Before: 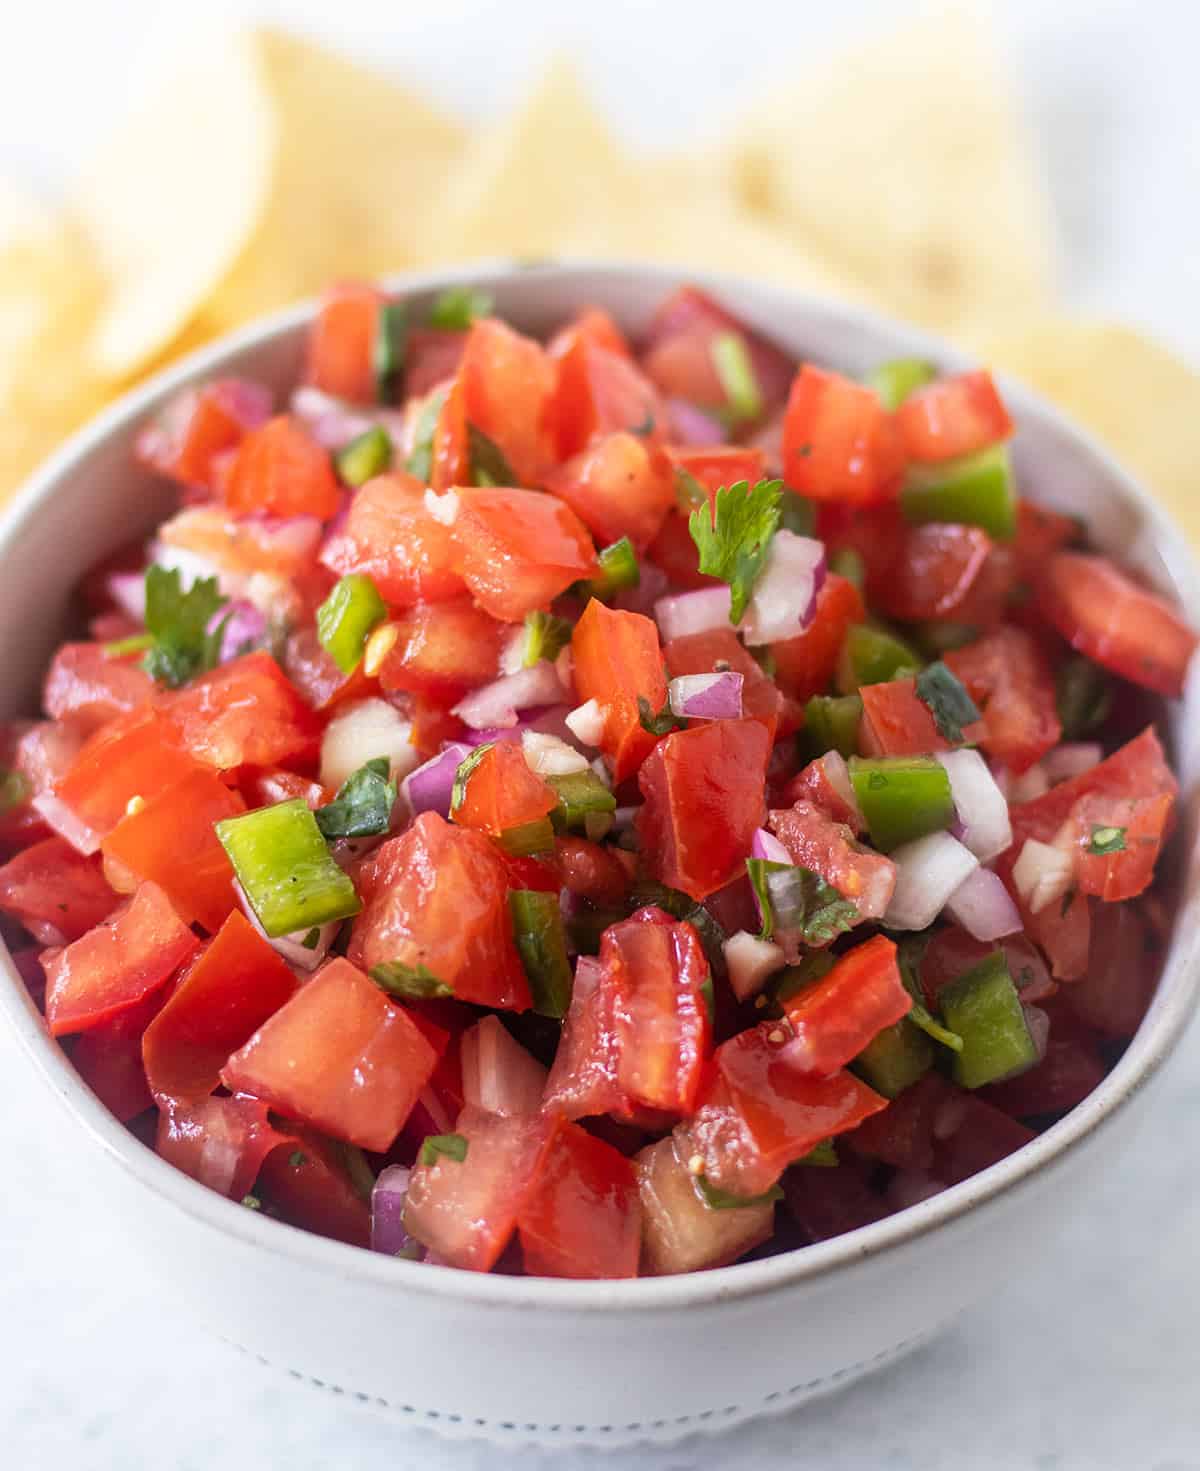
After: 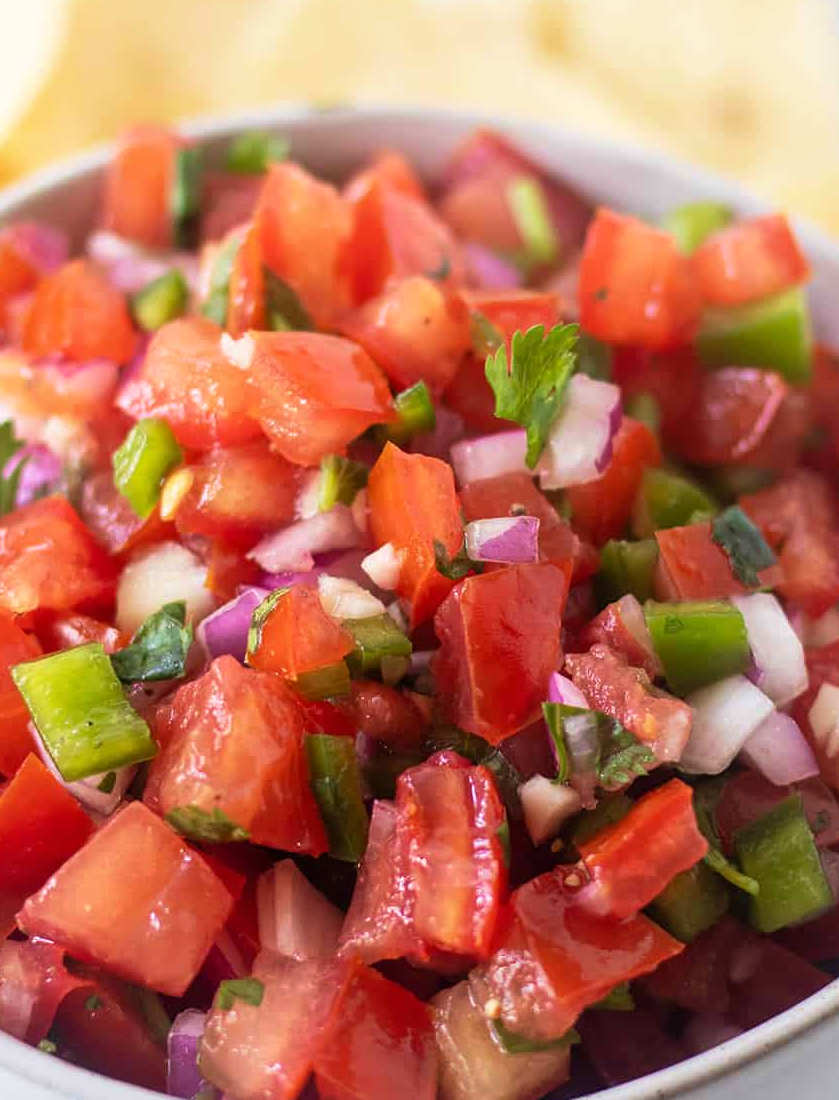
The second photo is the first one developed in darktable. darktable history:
velvia: on, module defaults
rotate and perspective: crop left 0, crop top 0
crop and rotate: left 17.046%, top 10.659%, right 12.989%, bottom 14.553%
